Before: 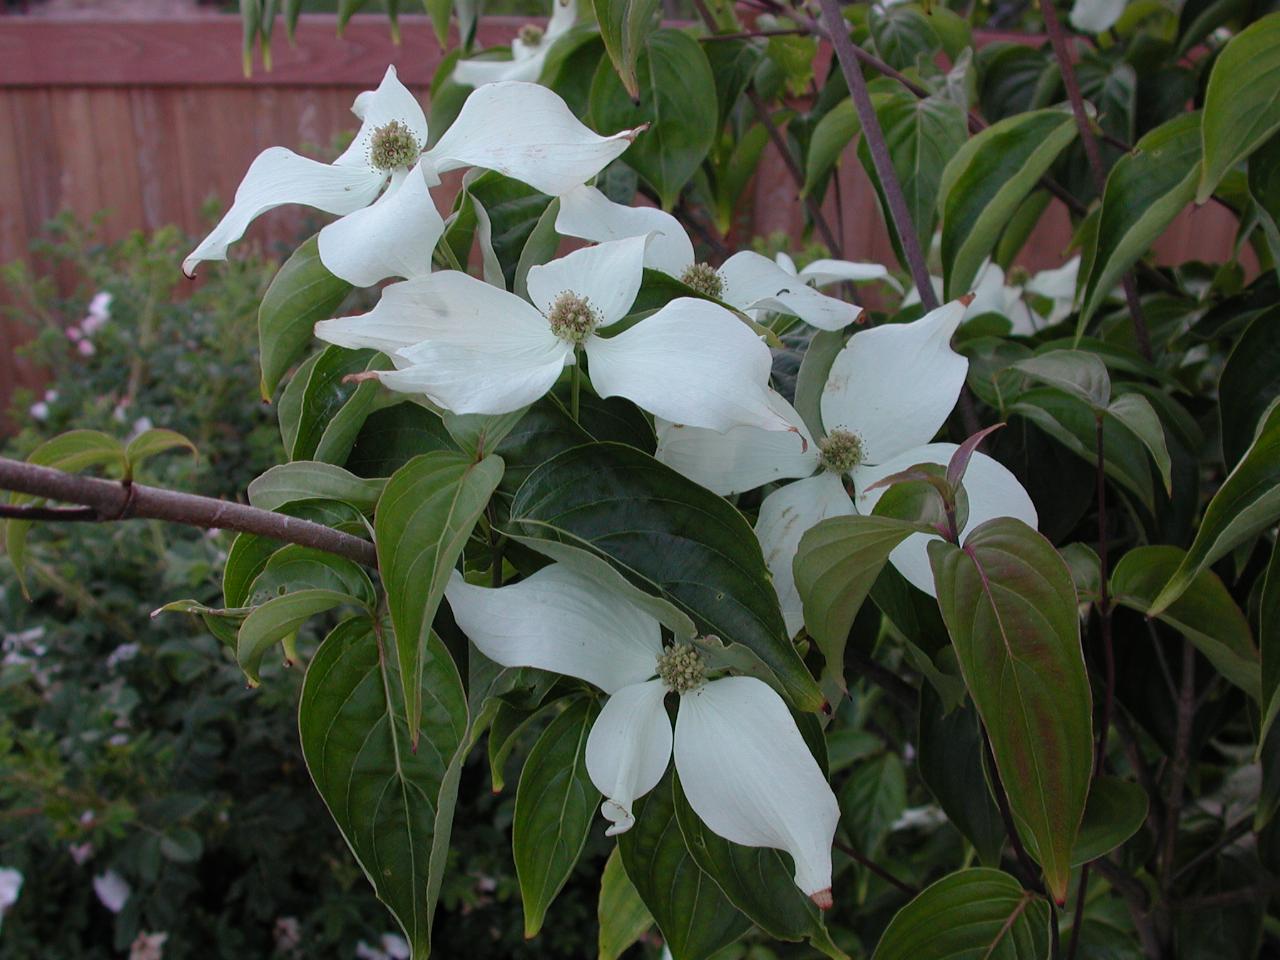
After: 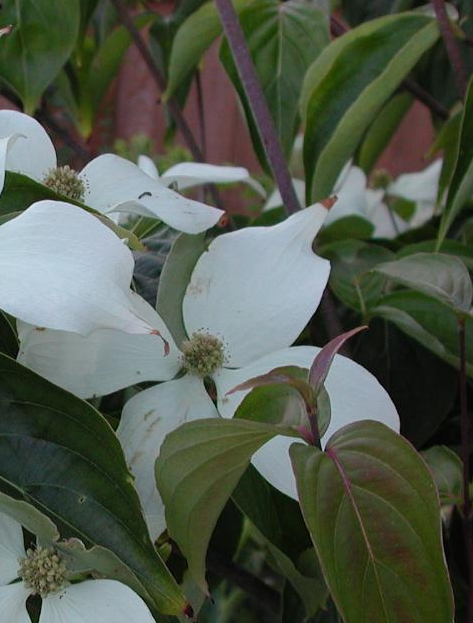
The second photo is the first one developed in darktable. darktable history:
crop and rotate: left 49.894%, top 10.128%, right 13.086%, bottom 24.887%
